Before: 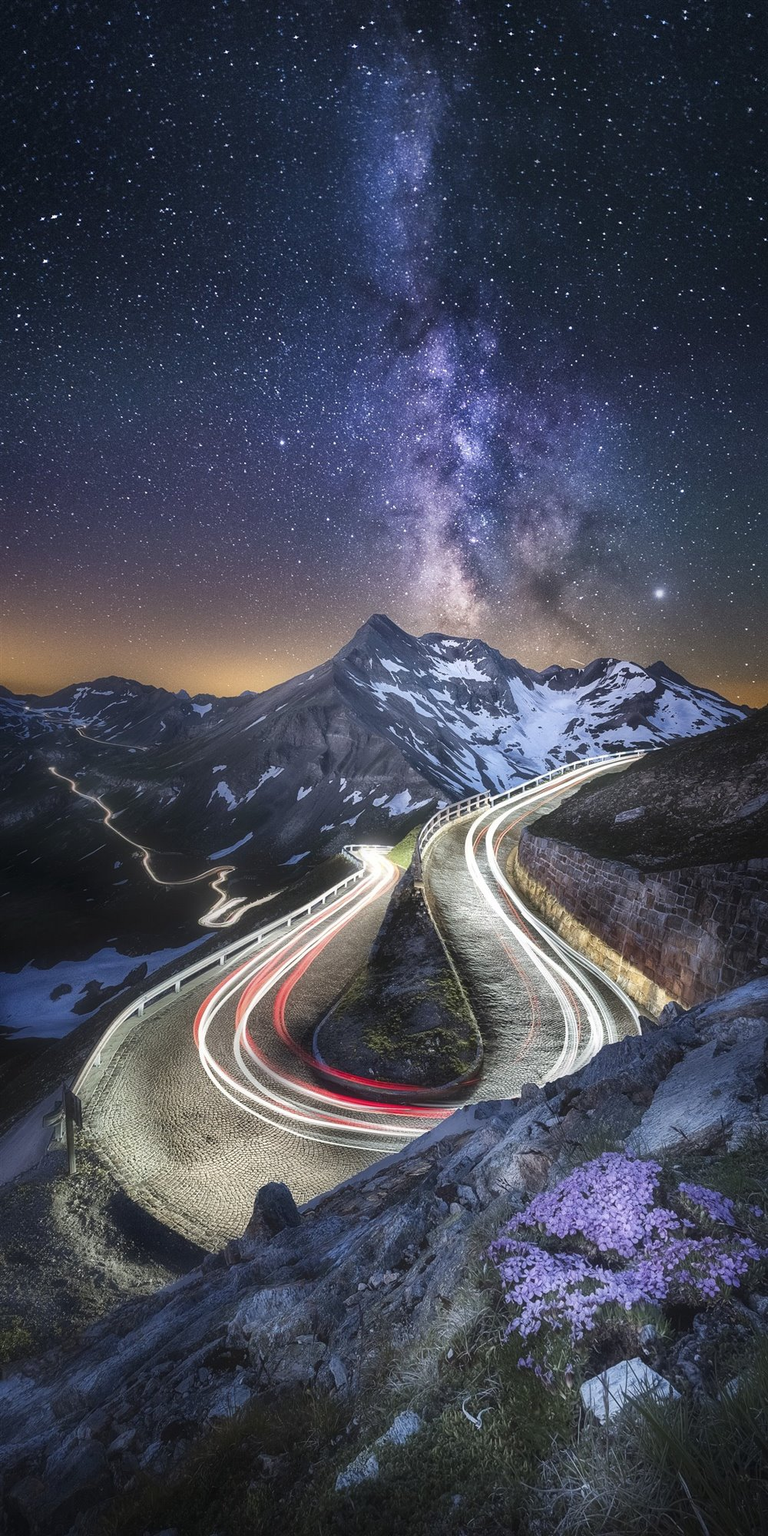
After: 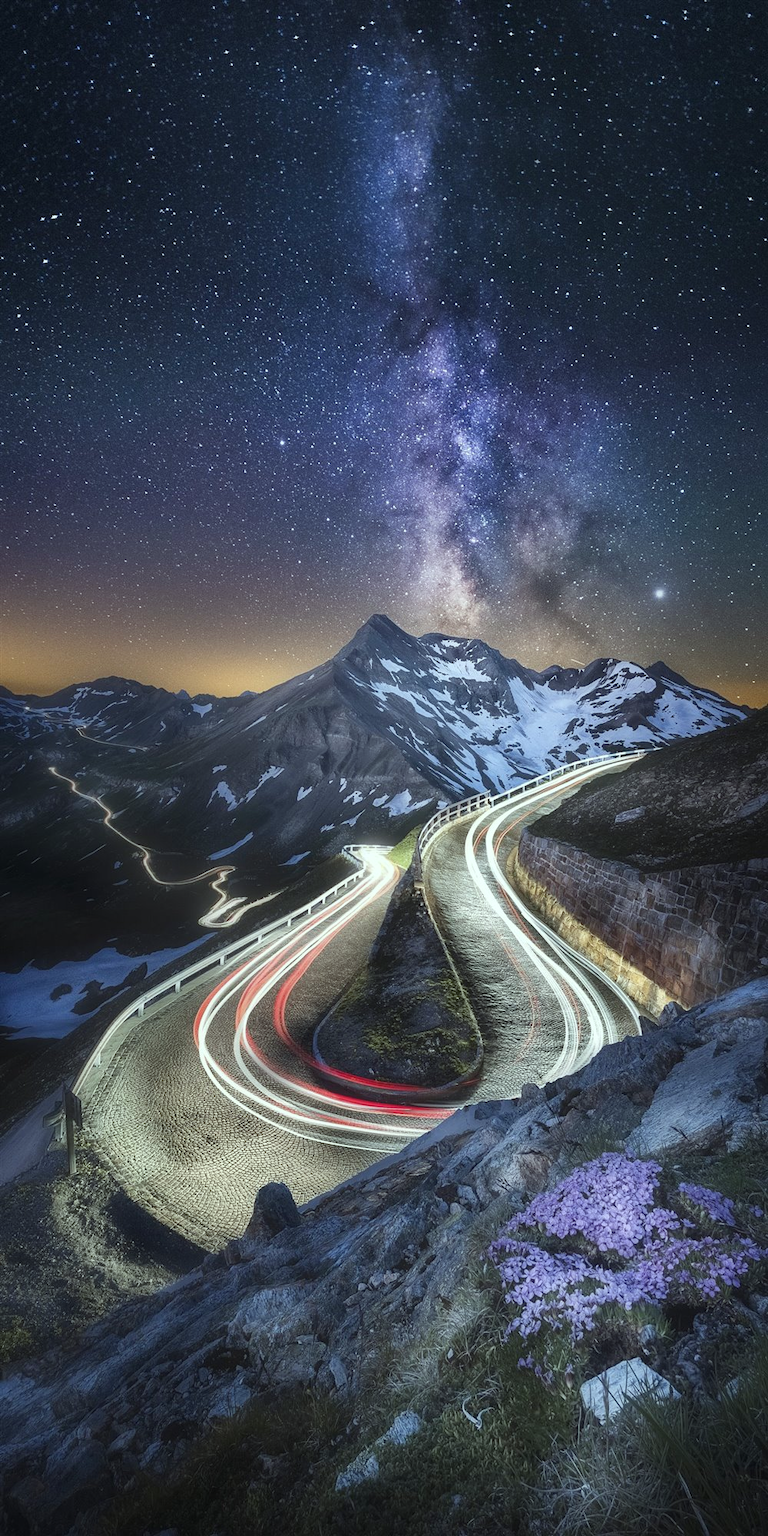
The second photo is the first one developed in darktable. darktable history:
color correction: highlights a* -6.72, highlights b* 0.491
